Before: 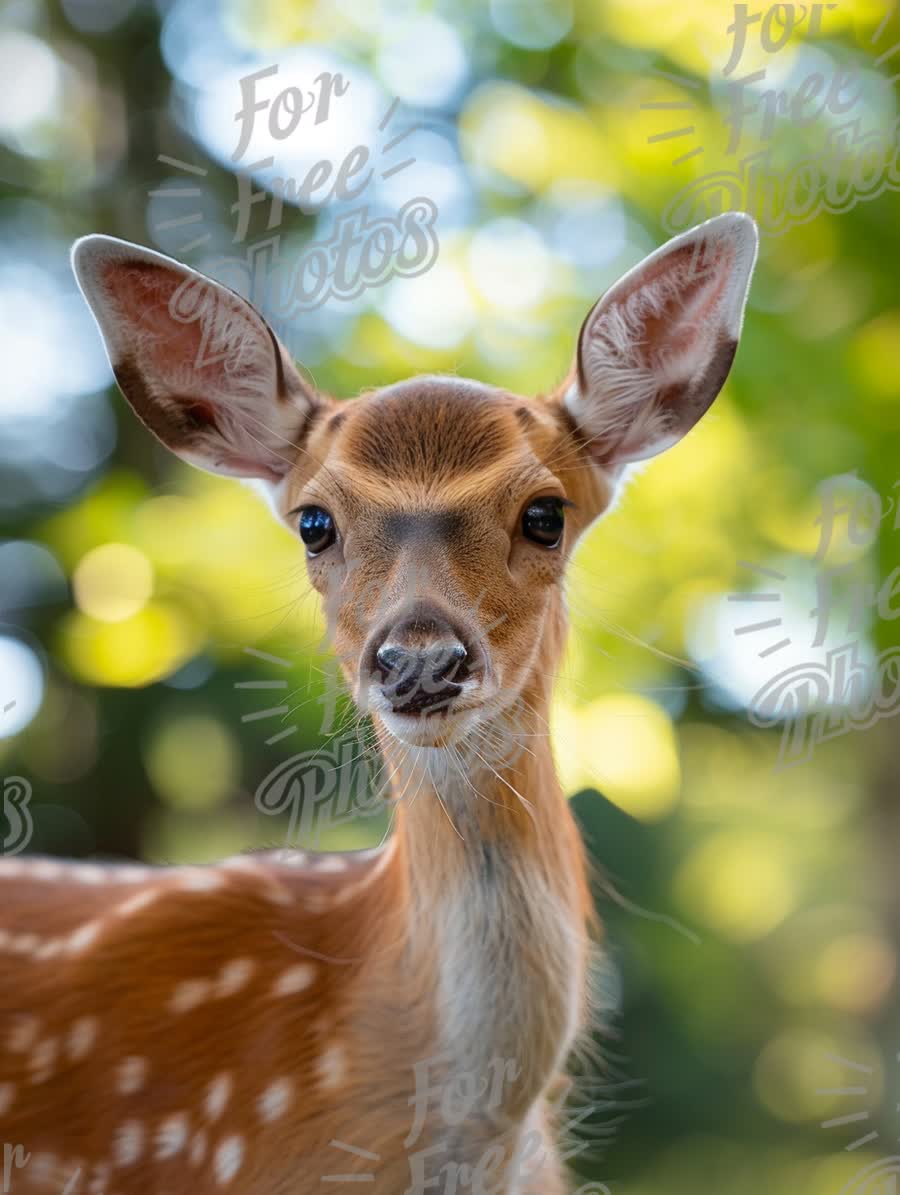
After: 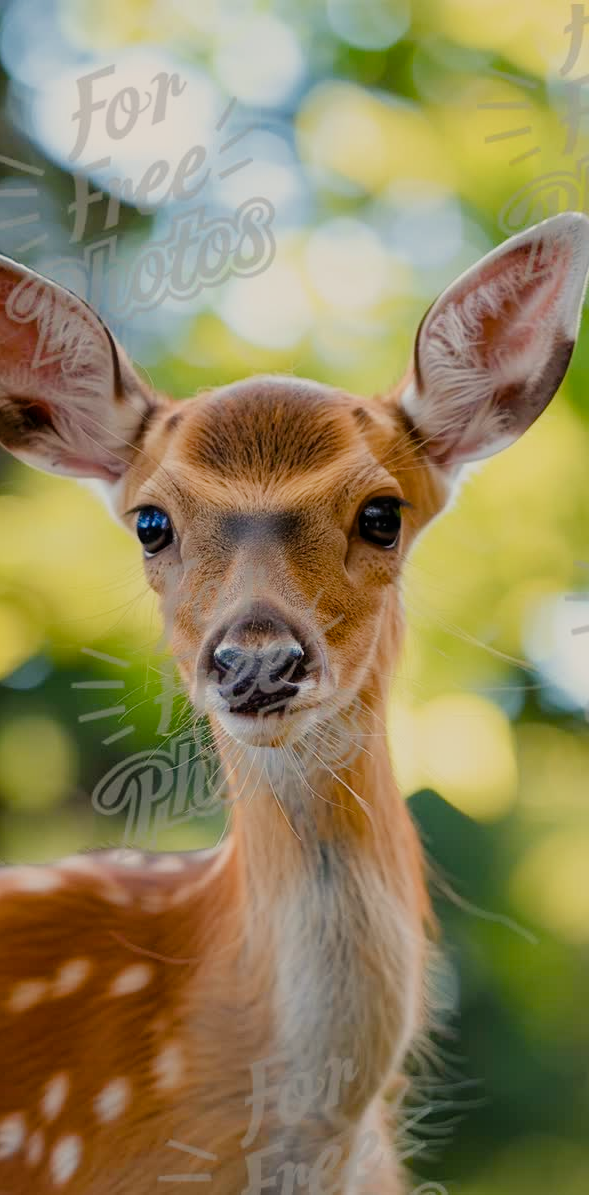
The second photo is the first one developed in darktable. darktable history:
crop and rotate: left 18.206%, right 16.312%
filmic rgb: black relative exposure -16 EV, white relative exposure 6.93 EV, hardness 4.68, add noise in highlights 0.001, preserve chrominance max RGB, color science v3 (2019), use custom middle-gray values true, contrast in highlights soft
color balance rgb: highlights gain › chroma 3.091%, highlights gain › hue 73.75°, linear chroma grading › mid-tones 7.575%, perceptual saturation grading › global saturation 20%, perceptual saturation grading › highlights -25.209%, perceptual saturation grading › shadows 25.349%, global vibrance 9.272%
color correction: highlights b* 0.008, saturation 0.985
